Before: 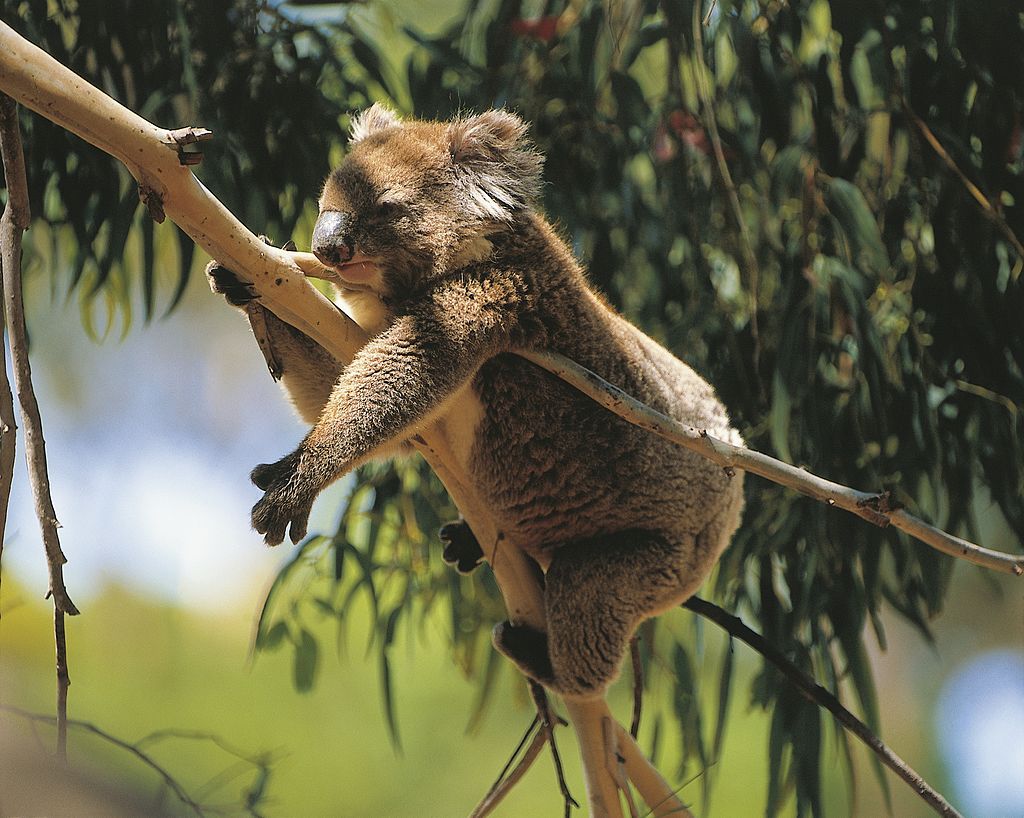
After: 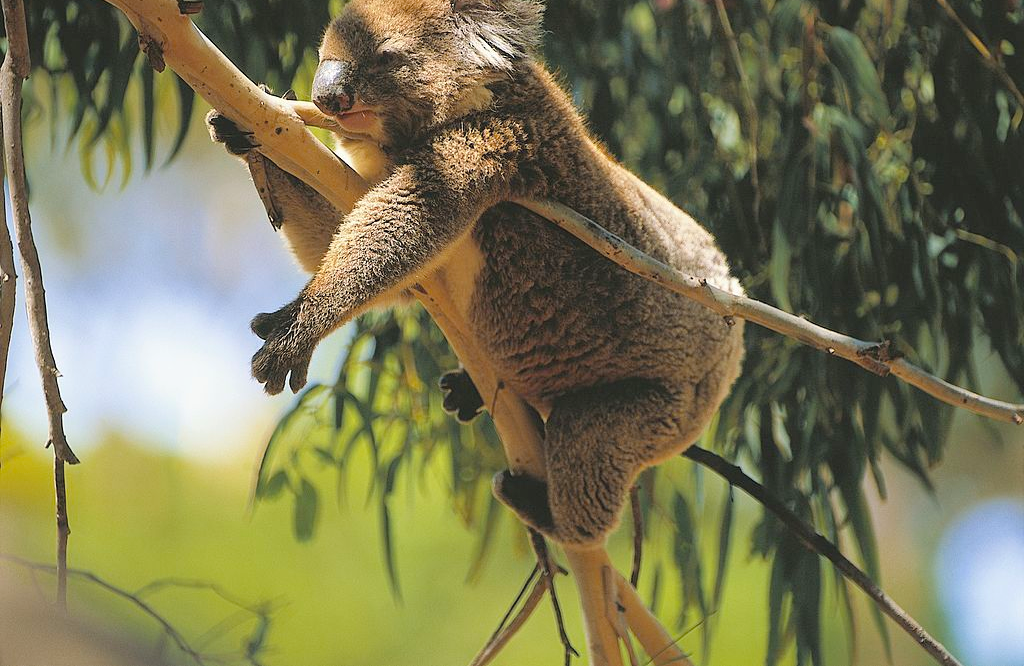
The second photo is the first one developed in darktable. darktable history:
crop and rotate: top 18.483%
color balance rgb: perceptual saturation grading › global saturation 6.704%, perceptual saturation grading › shadows 4.224%, global vibrance 16.479%, saturation formula JzAzBz (2021)
contrast brightness saturation: brightness 0.134
